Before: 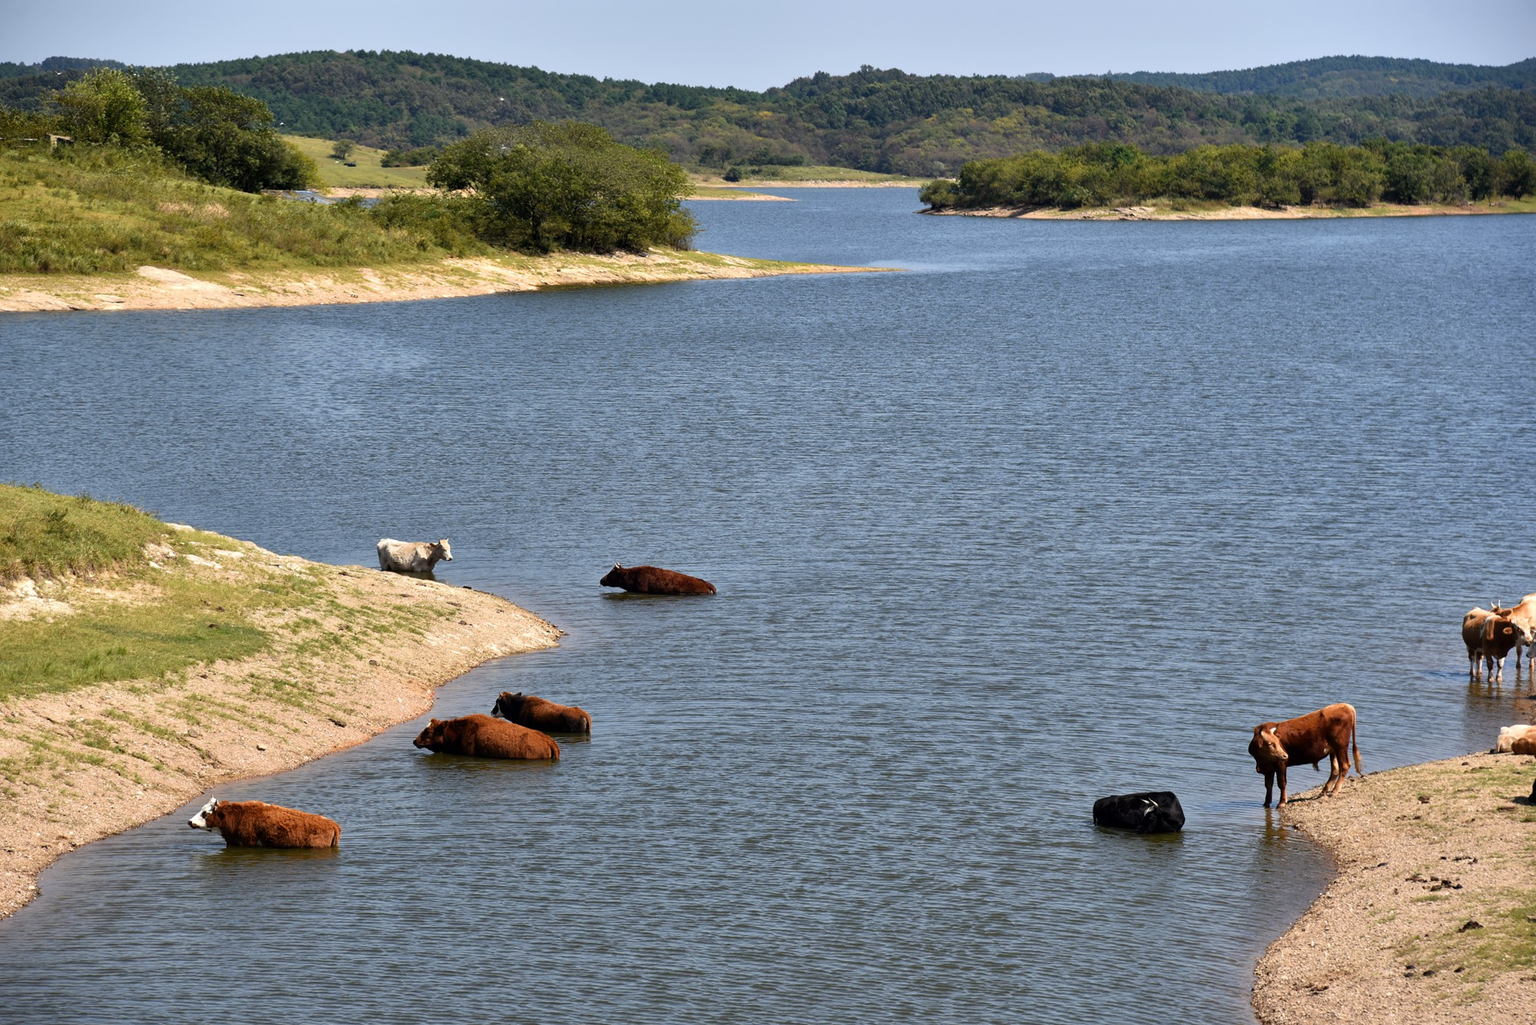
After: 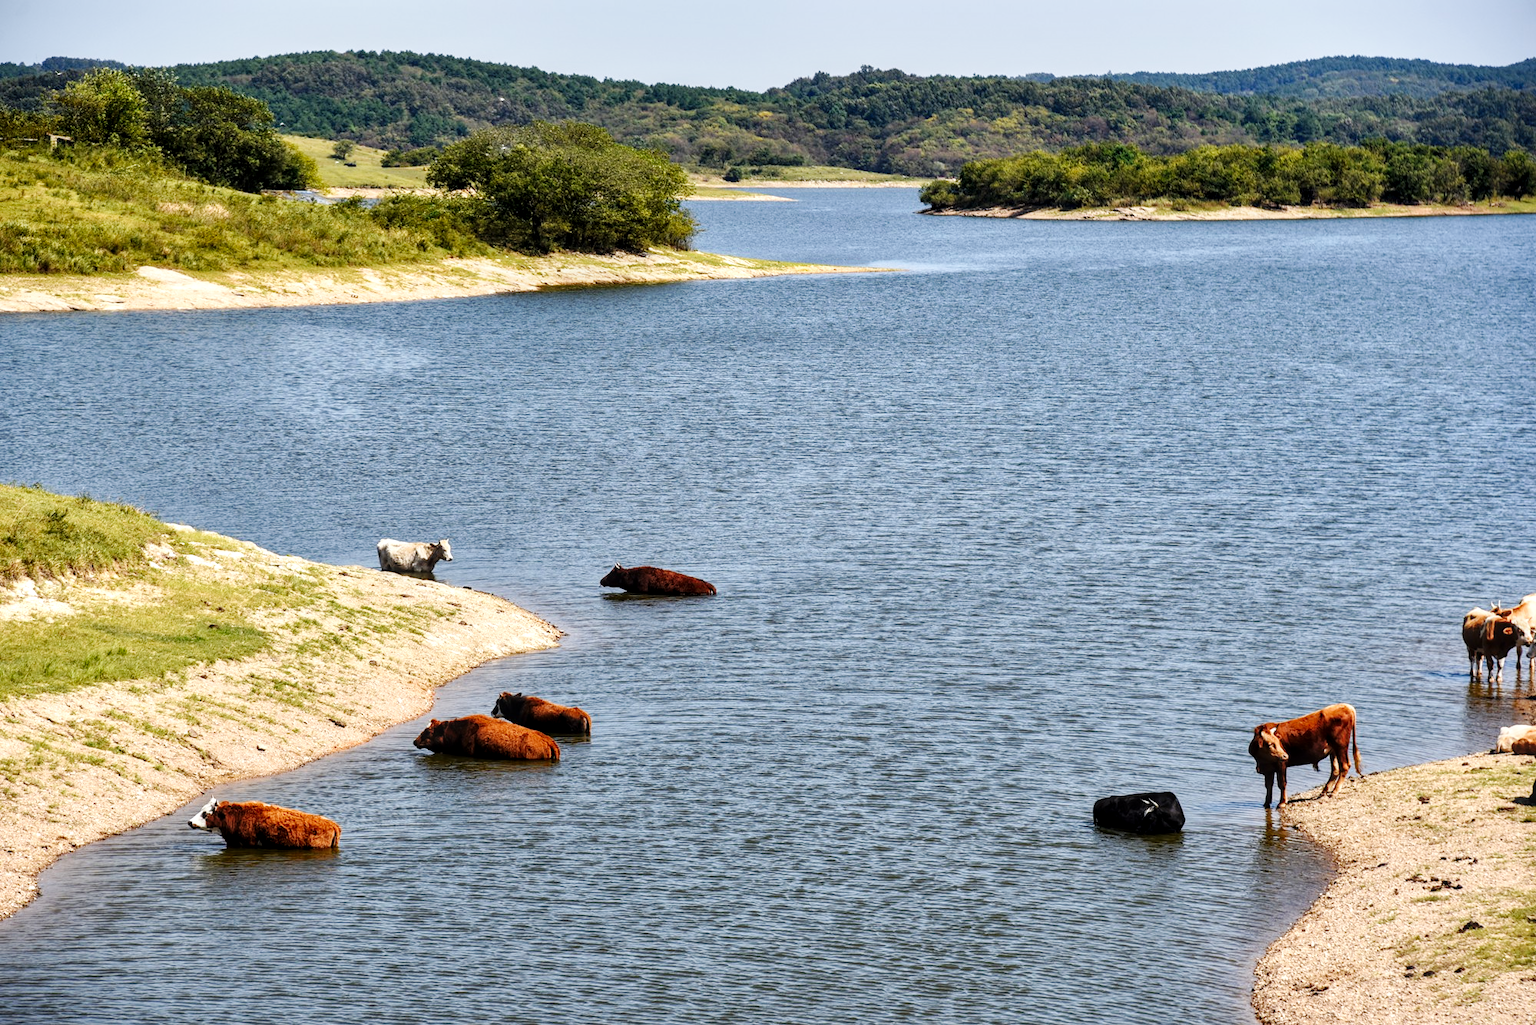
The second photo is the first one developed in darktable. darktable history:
local contrast: detail 130%
base curve: curves: ch0 [(0, 0) (0.032, 0.025) (0.121, 0.166) (0.206, 0.329) (0.605, 0.79) (1, 1)], preserve colors none
